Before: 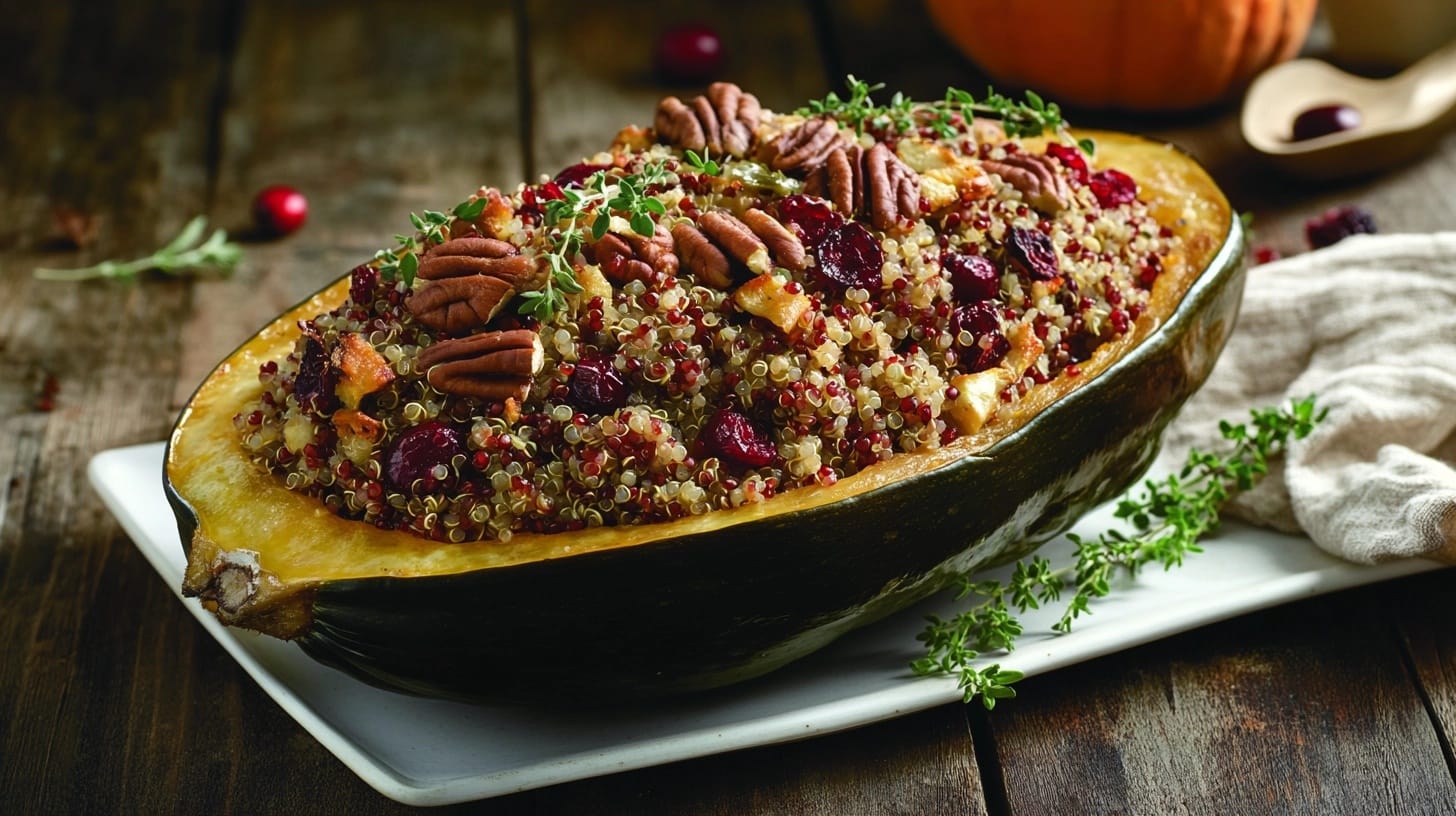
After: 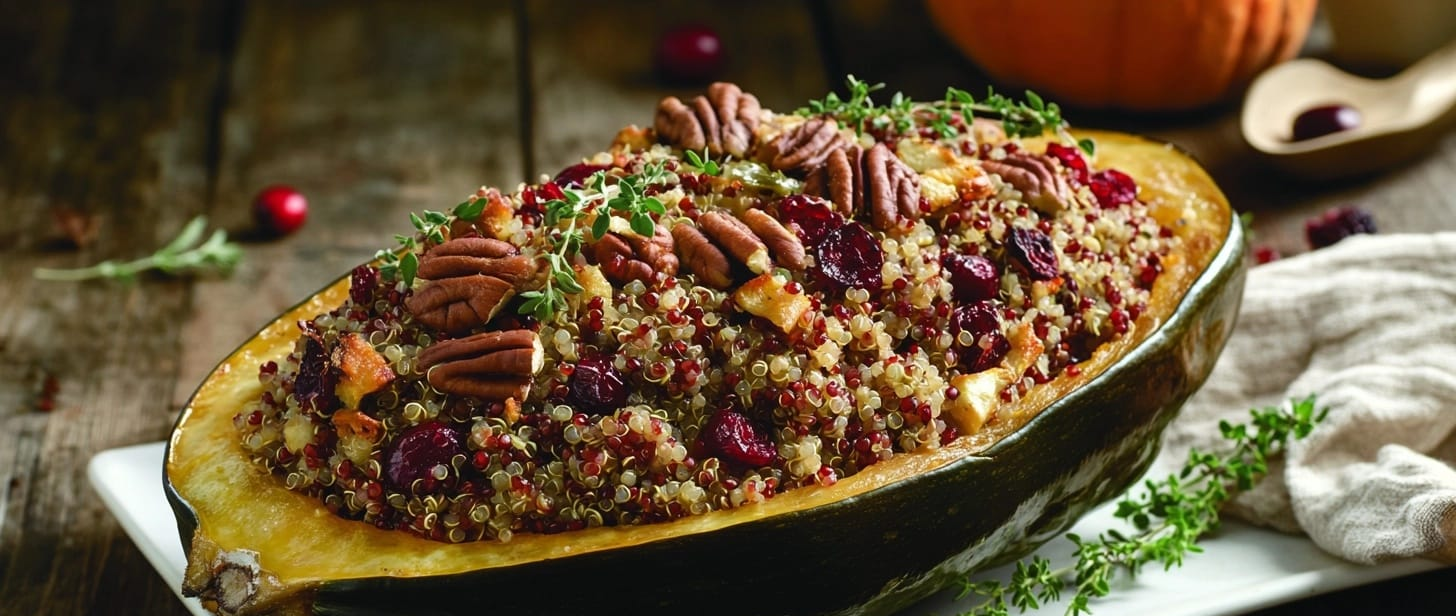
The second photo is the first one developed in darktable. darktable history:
crop: bottom 24.428%
